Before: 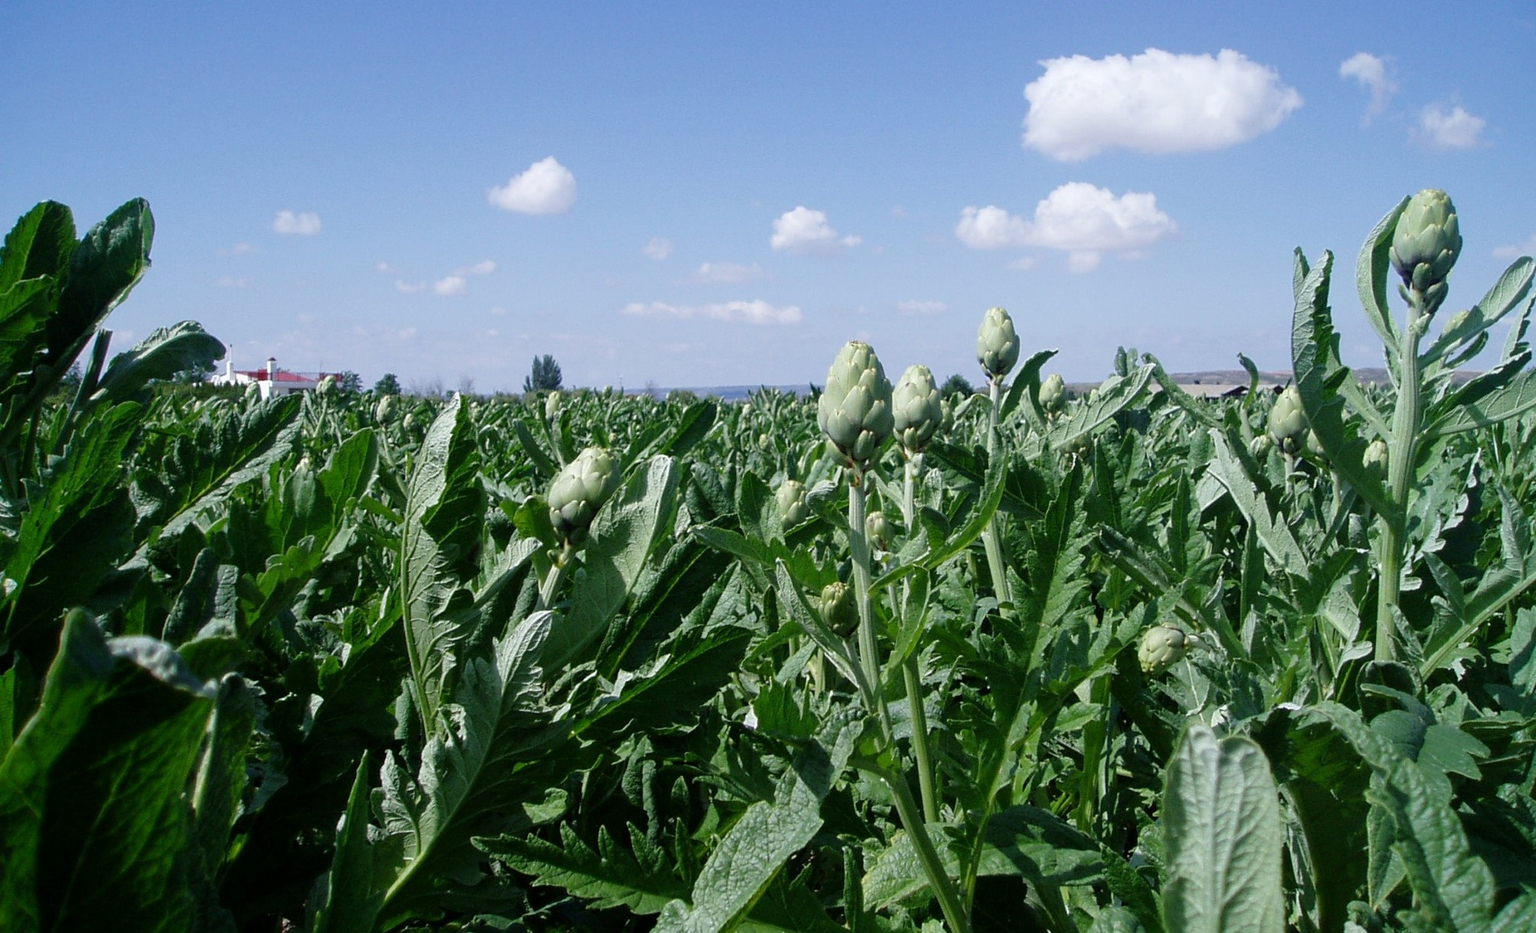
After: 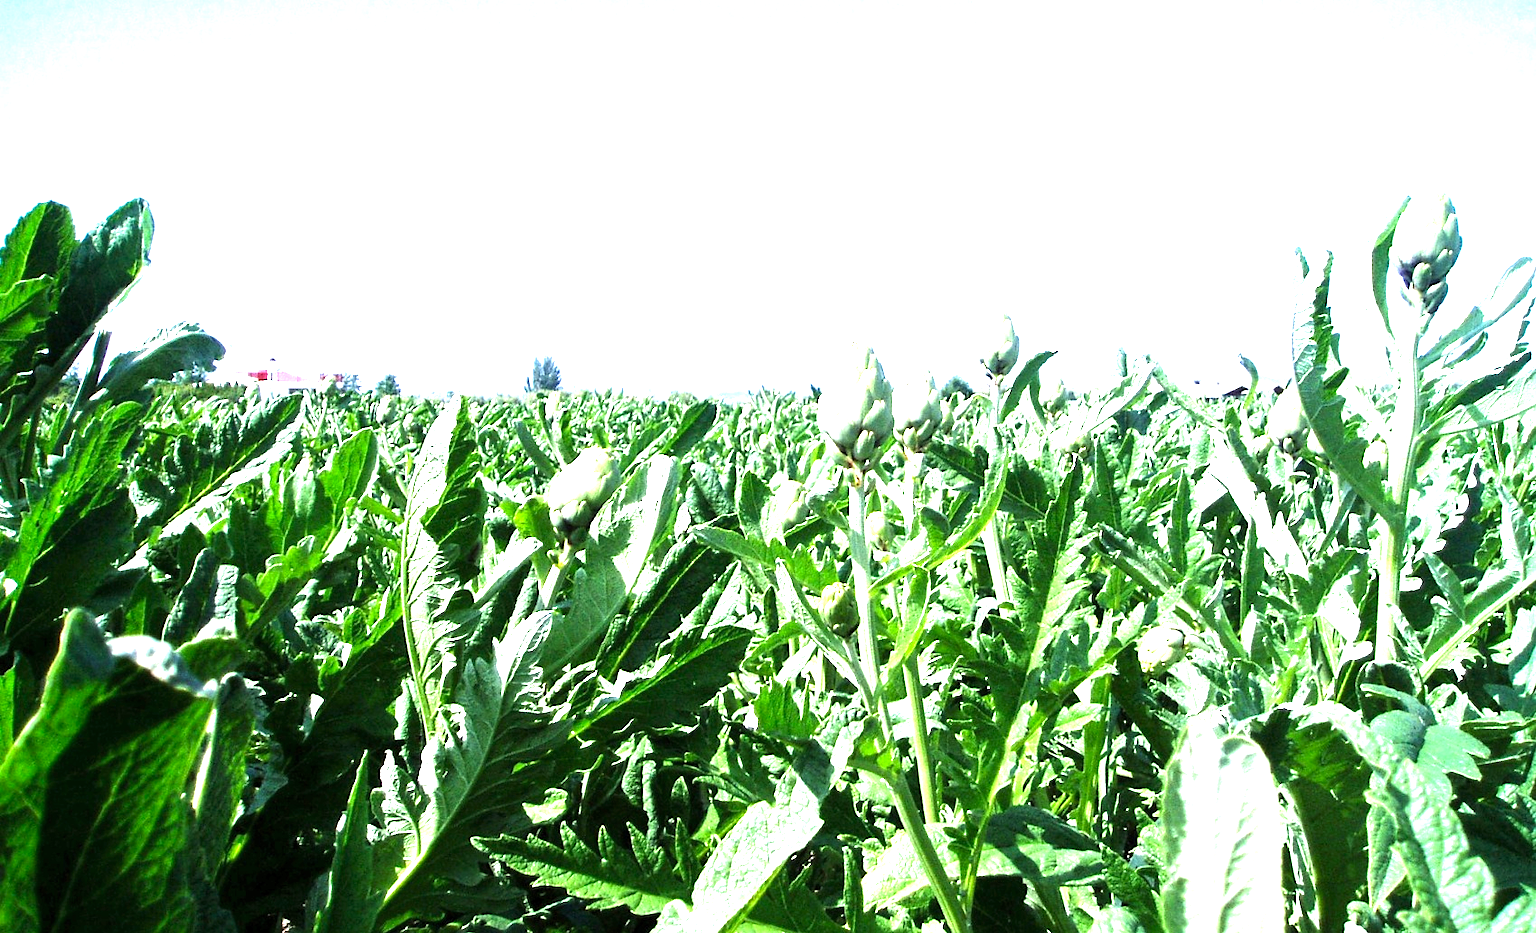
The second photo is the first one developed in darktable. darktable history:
exposure: black level correction 0, exposure 1.35 EV, compensate highlight preservation false
levels: levels [0.012, 0.367, 0.697]
